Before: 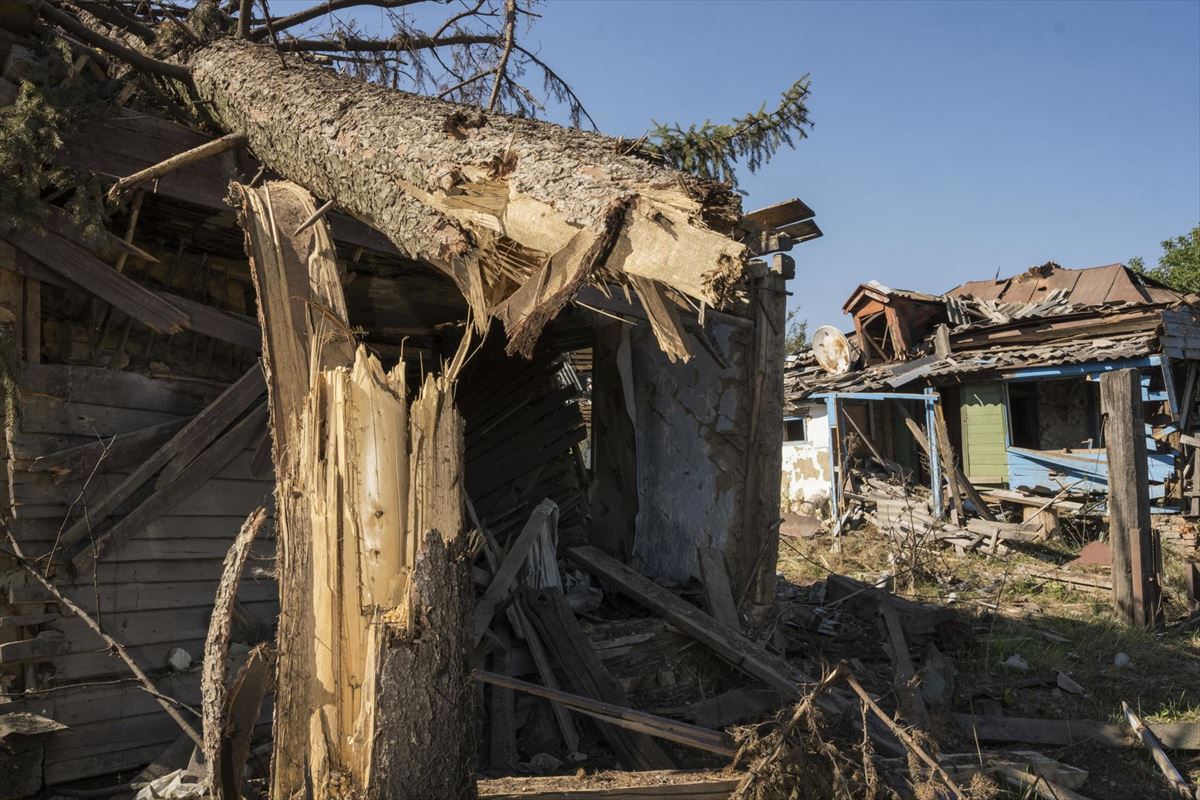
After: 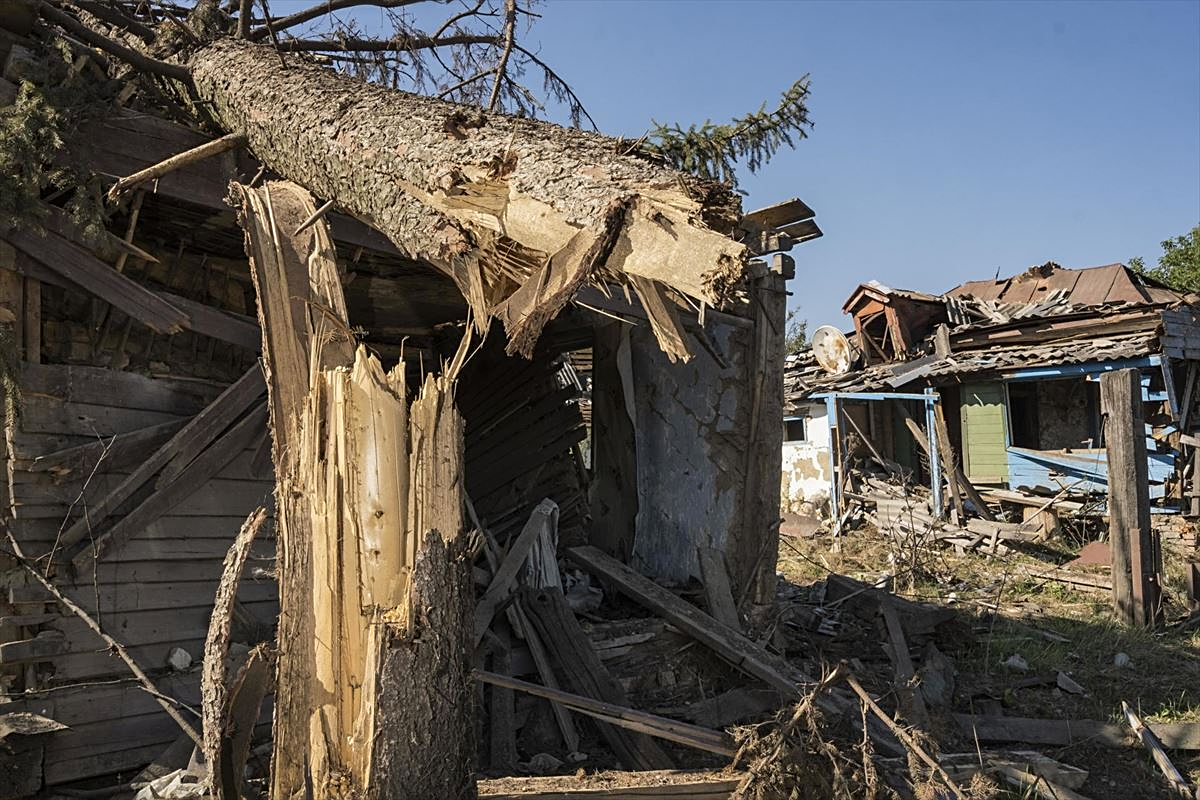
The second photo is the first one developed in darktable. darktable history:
shadows and highlights: shadows 30.86, highlights 0, soften with gaussian
sharpen: on, module defaults
